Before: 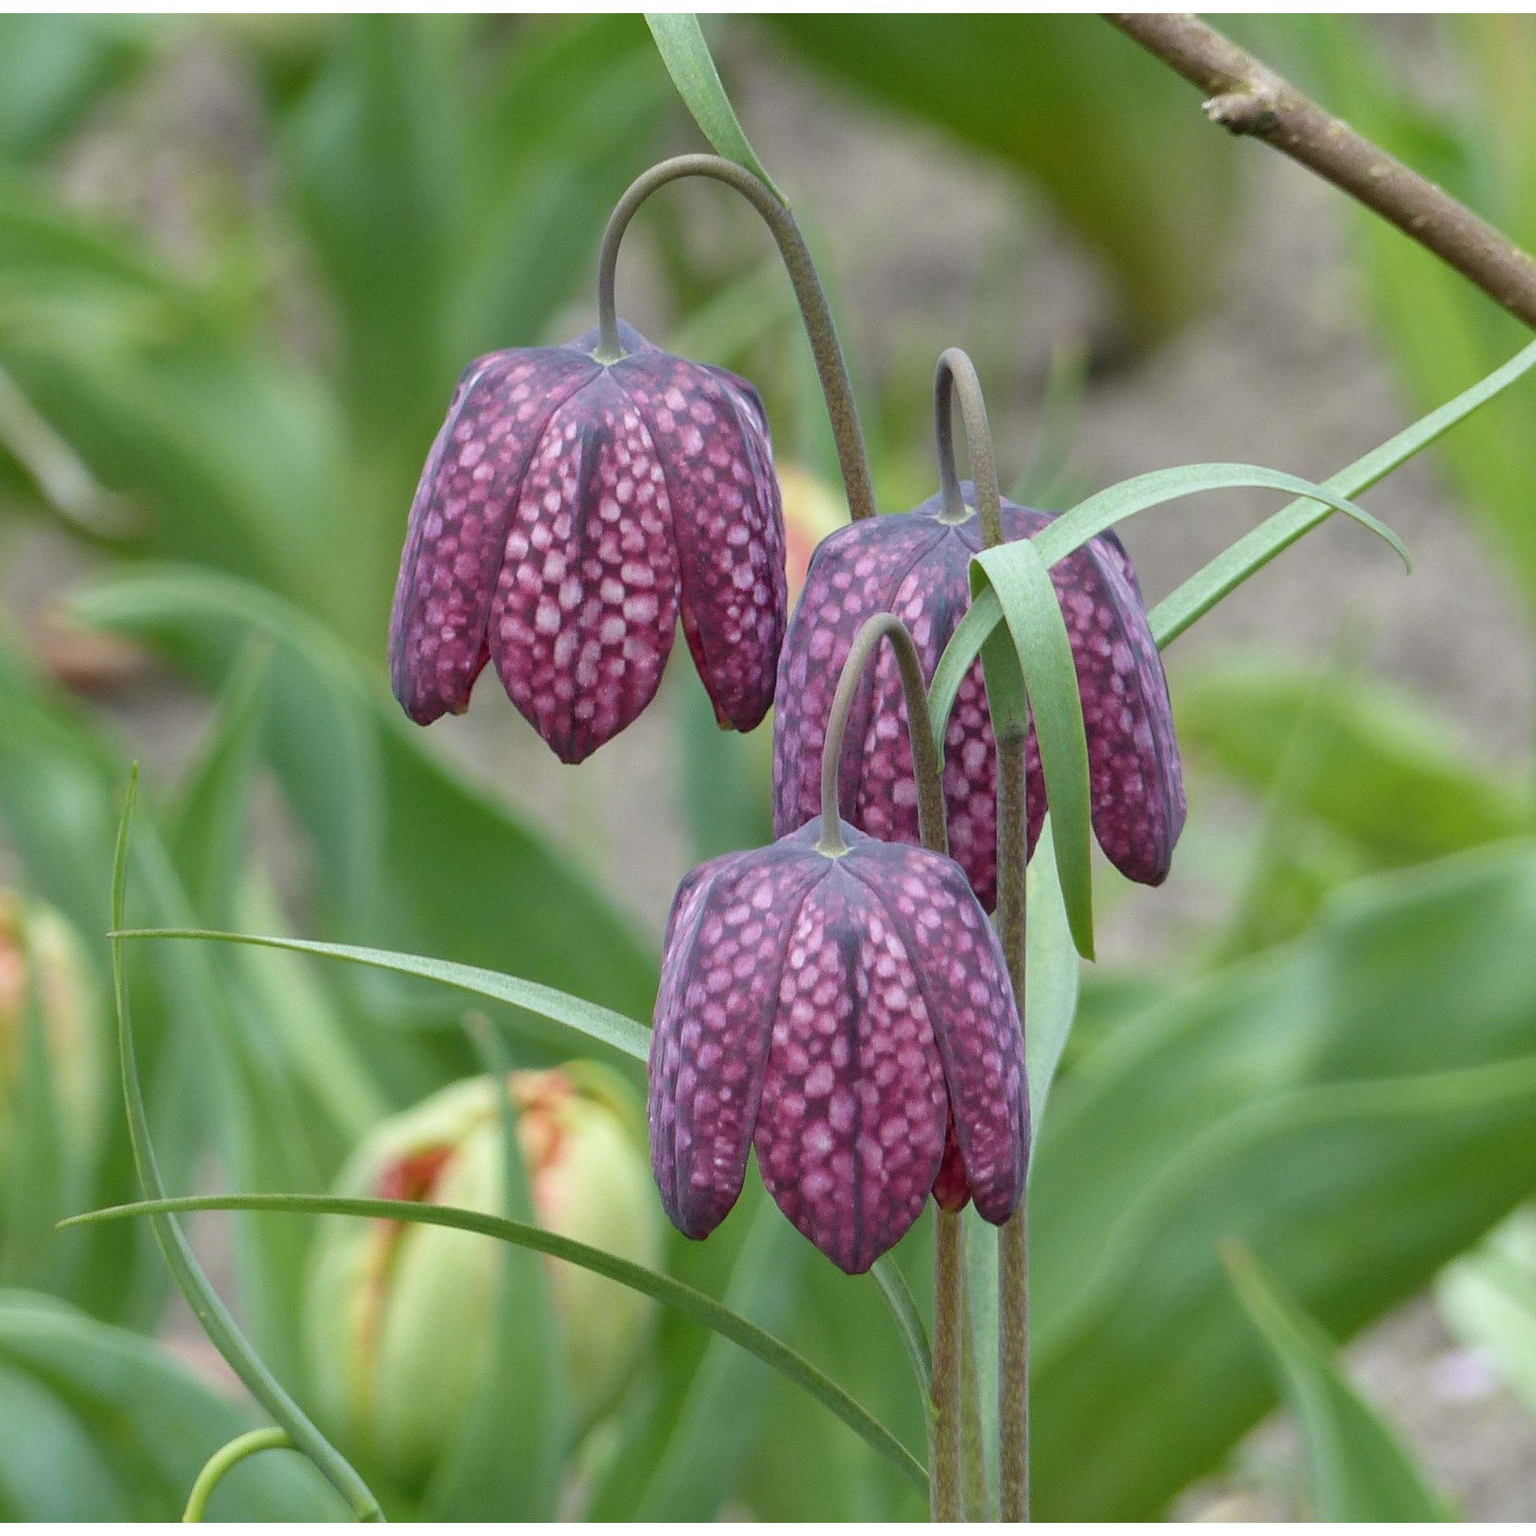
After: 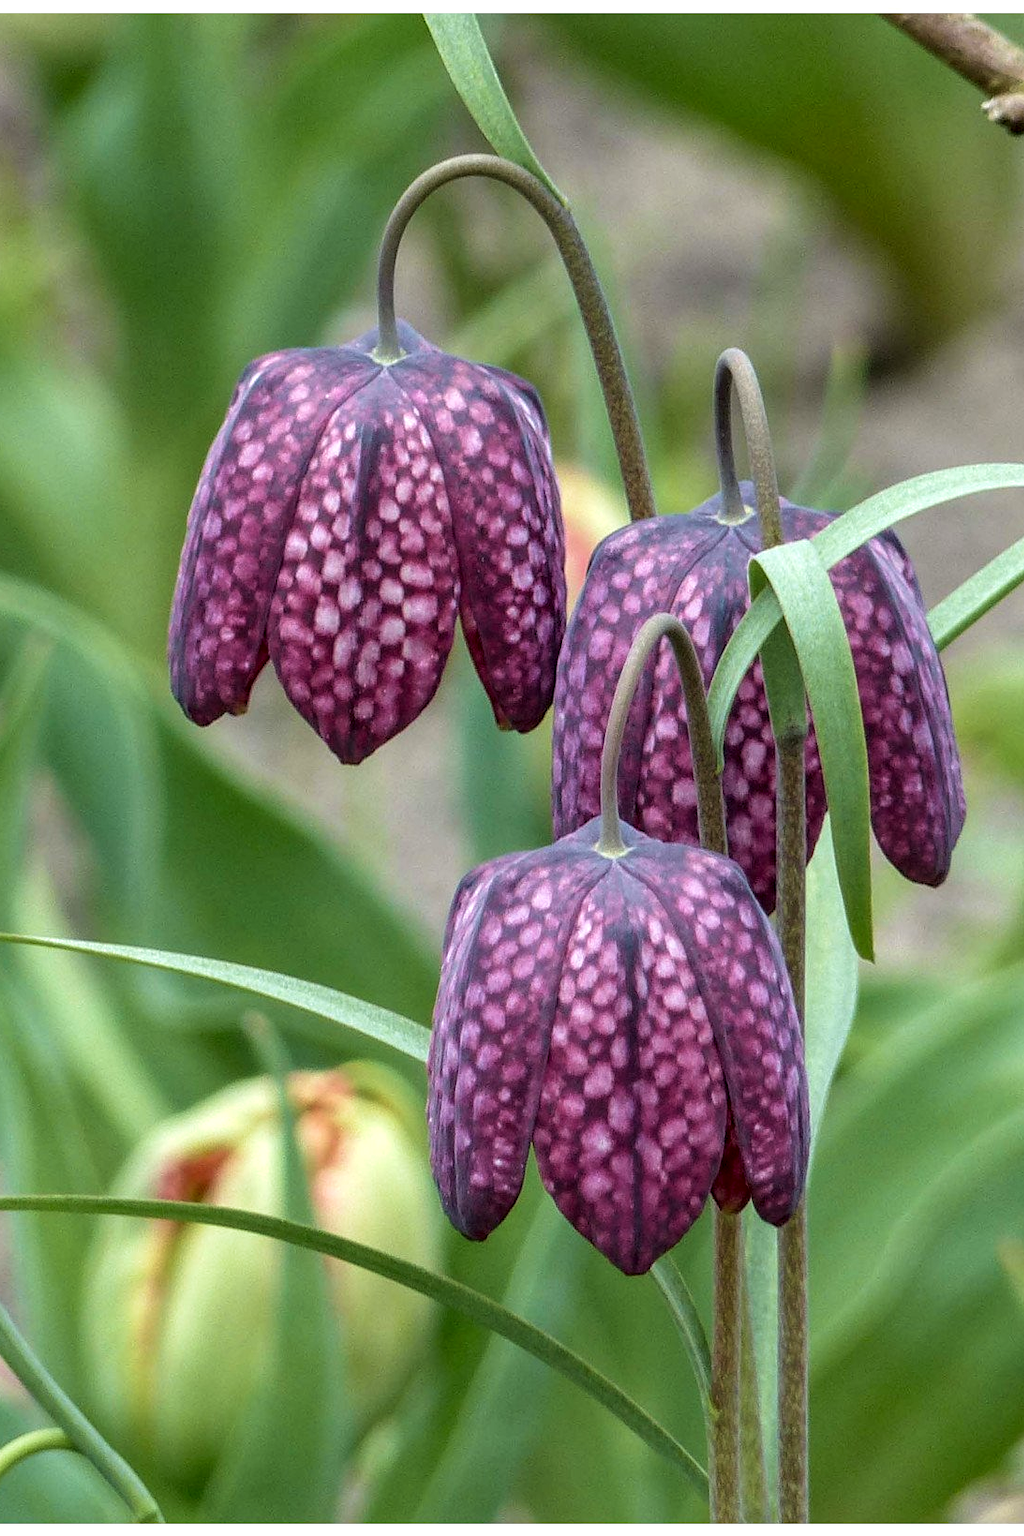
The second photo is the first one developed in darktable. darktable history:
local contrast: detail 150%
crop and rotate: left 14.431%, right 18.876%
velvia: on, module defaults
